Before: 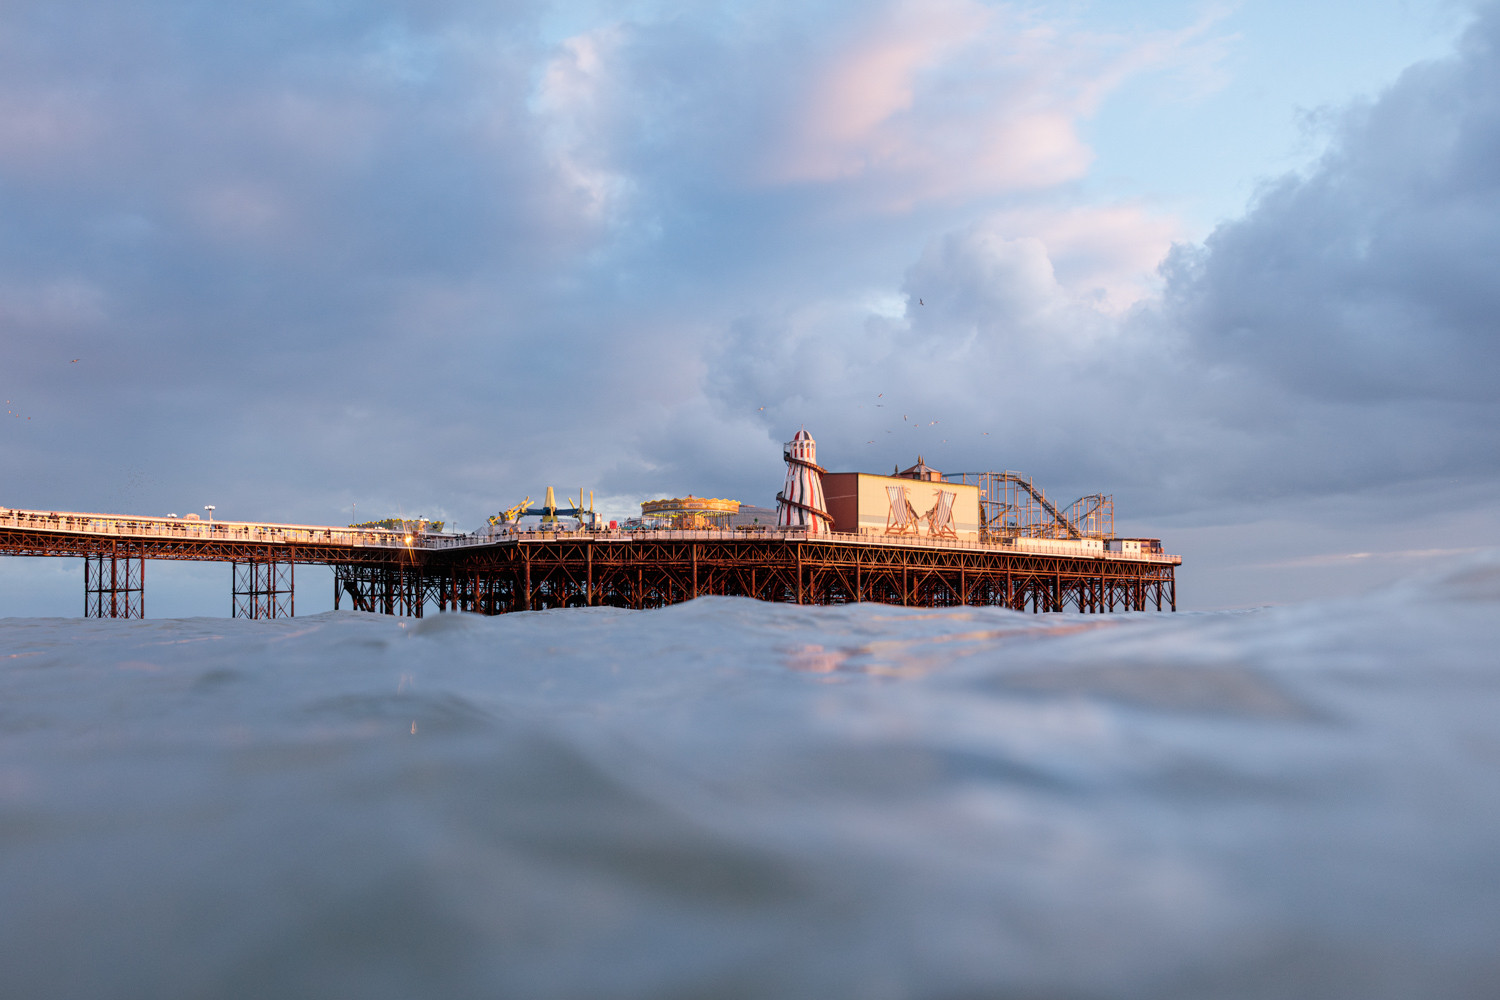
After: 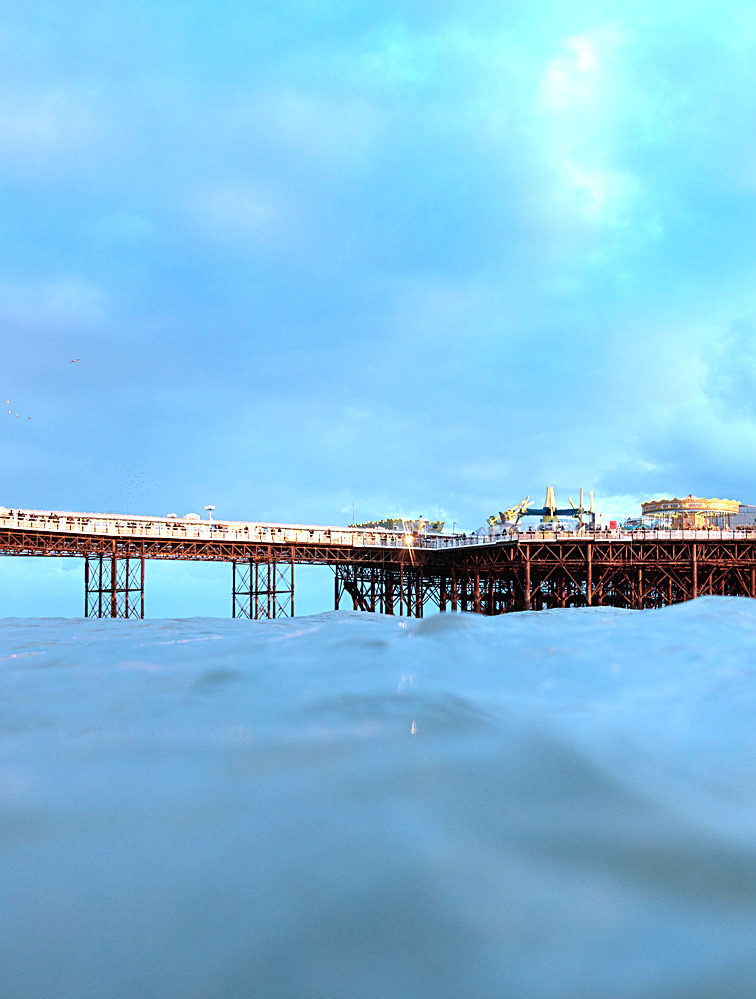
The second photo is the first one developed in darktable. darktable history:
crop and rotate: left 0.061%, top 0%, right 49.503%
sharpen: on, module defaults
exposure: black level correction 0, exposure 0.907 EV, compensate highlight preservation false
color correction: highlights a* -11.6, highlights b* -15.14
